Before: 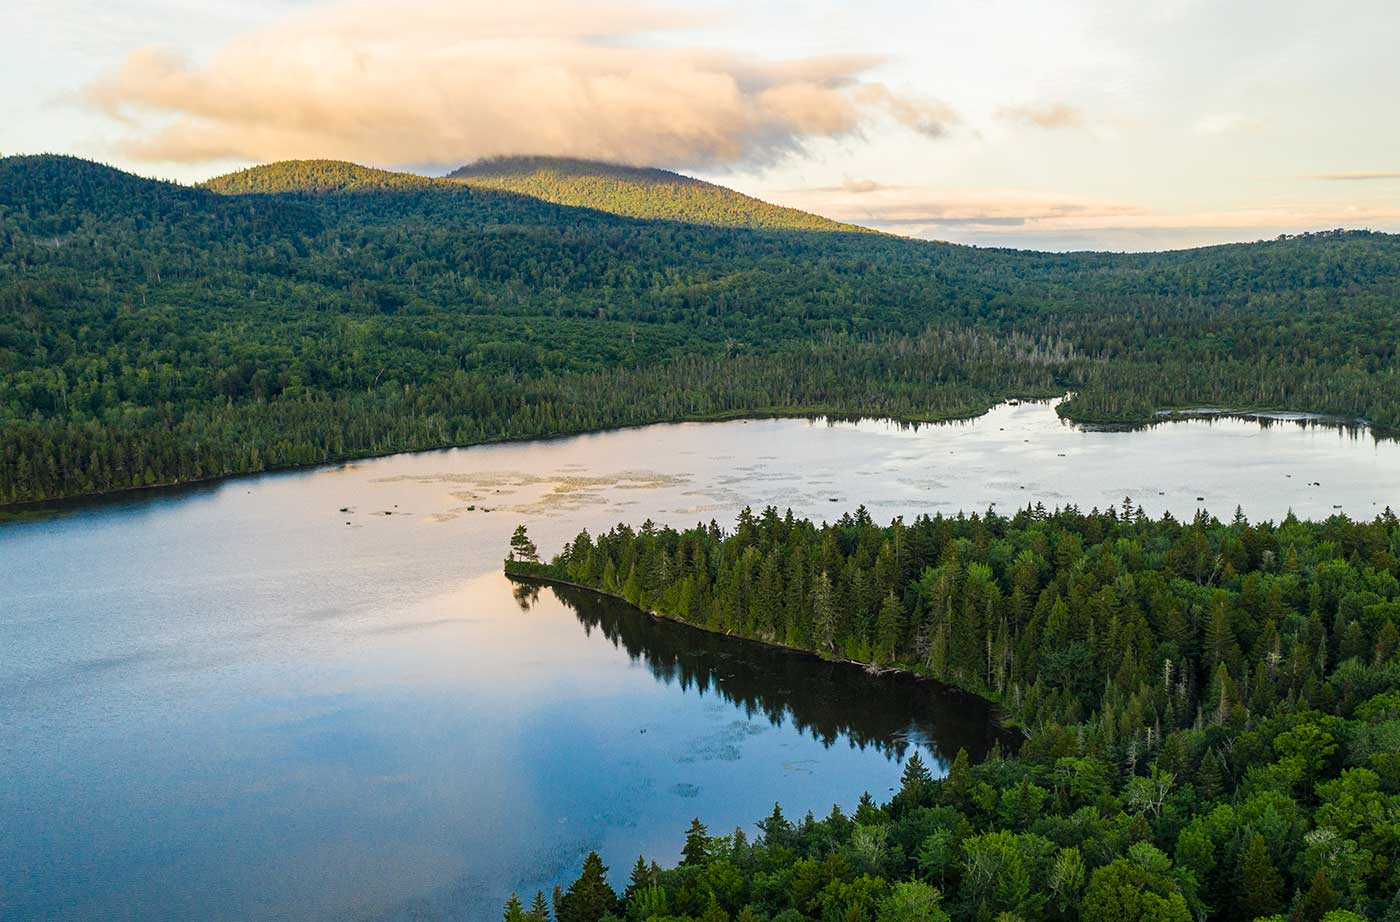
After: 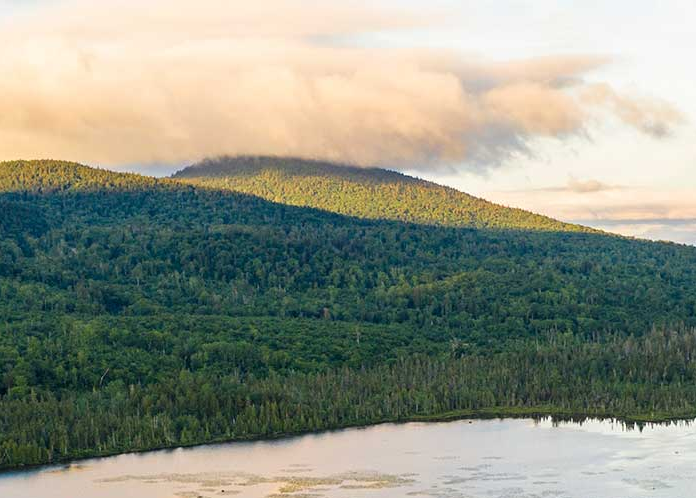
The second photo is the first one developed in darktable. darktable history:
crop: left 19.677%, right 30.59%, bottom 45.929%
